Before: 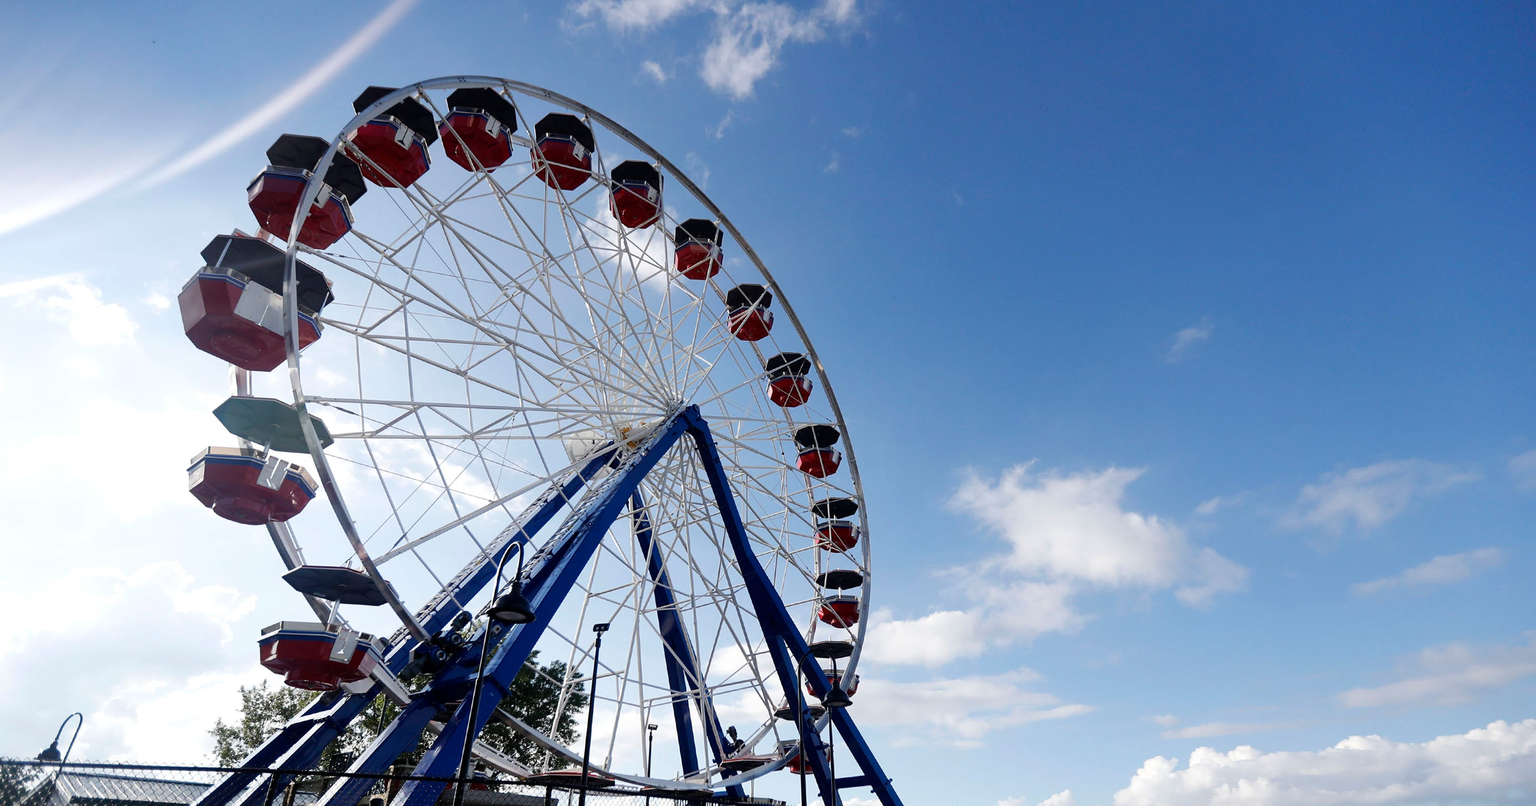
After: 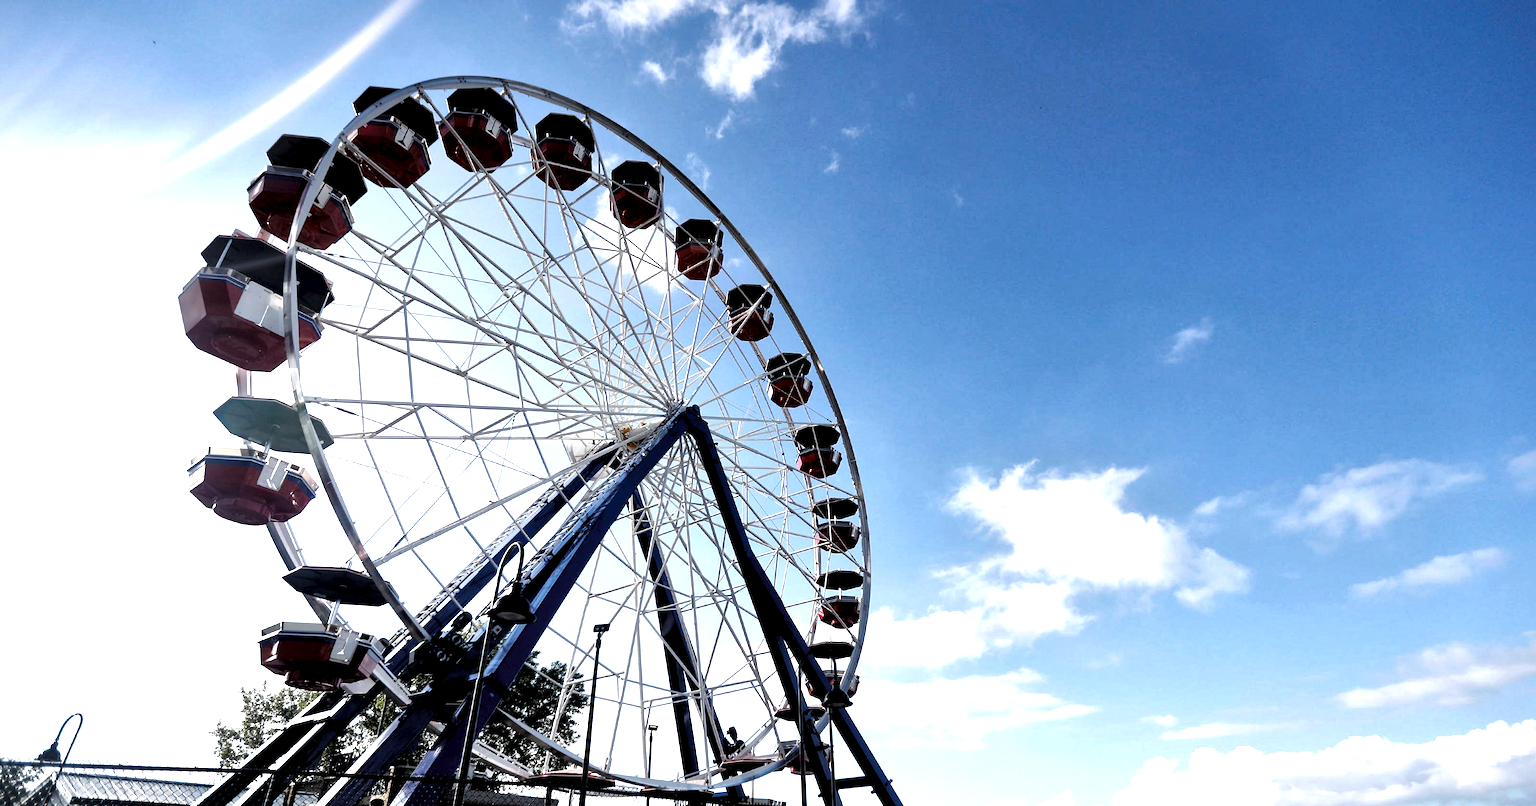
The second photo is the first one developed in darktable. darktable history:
local contrast: mode bilateral grid, contrast 71, coarseness 74, detail 181%, midtone range 0.2
levels: black 0.078%, levels [0.055, 0.477, 0.9]
tone equalizer: -8 EV -0.385 EV, -7 EV -0.413 EV, -6 EV -0.372 EV, -5 EV -0.194 EV, -3 EV 0.21 EV, -2 EV 0.355 EV, -1 EV 0.372 EV, +0 EV 0.414 EV, edges refinement/feathering 500, mask exposure compensation -1.57 EV, preserve details no
